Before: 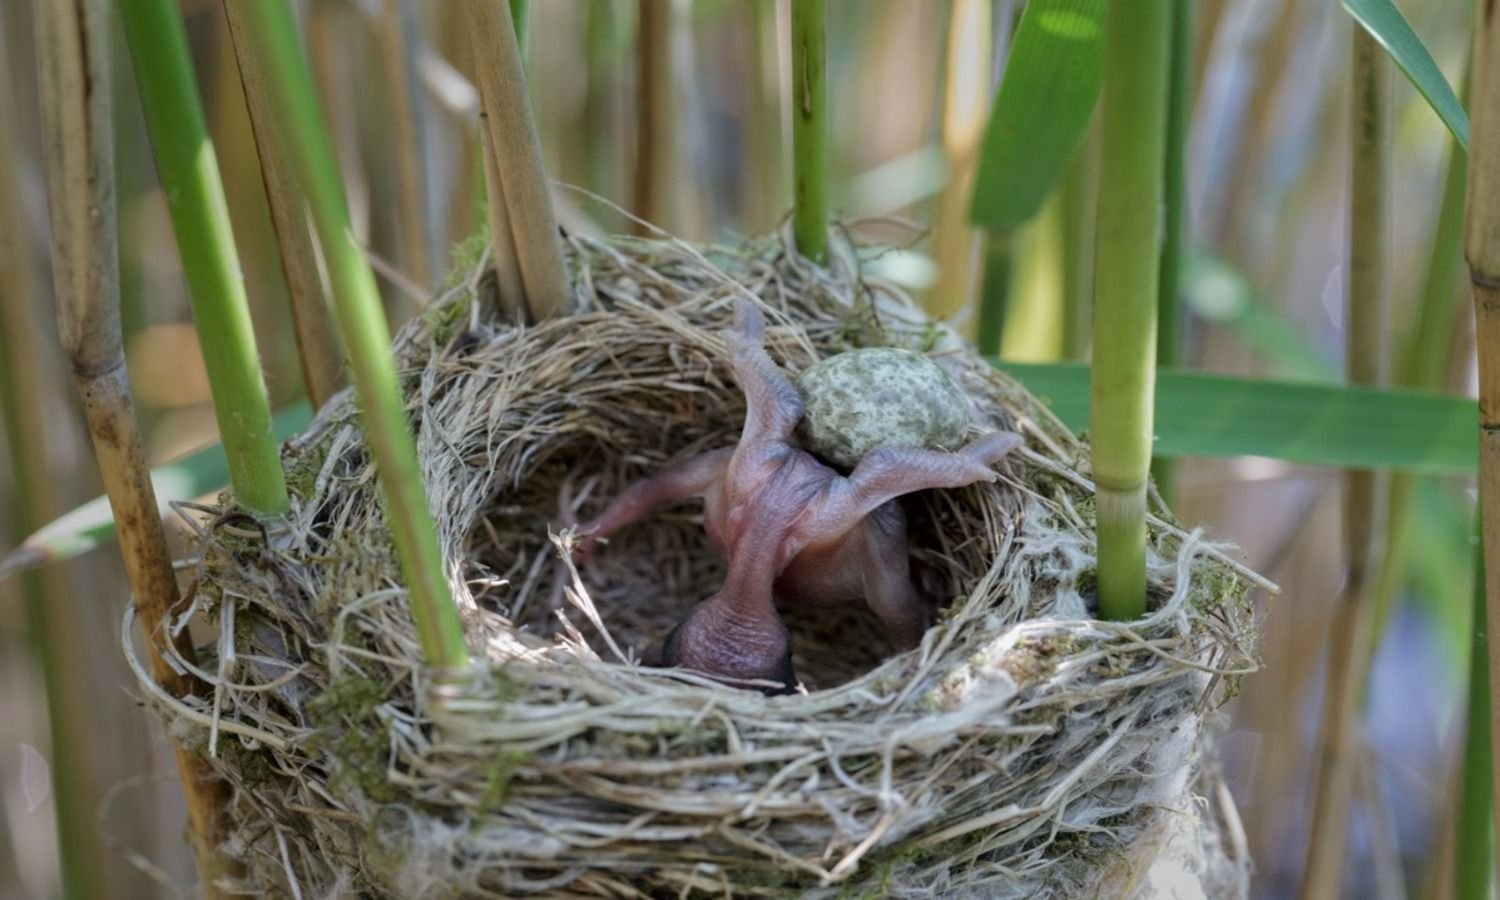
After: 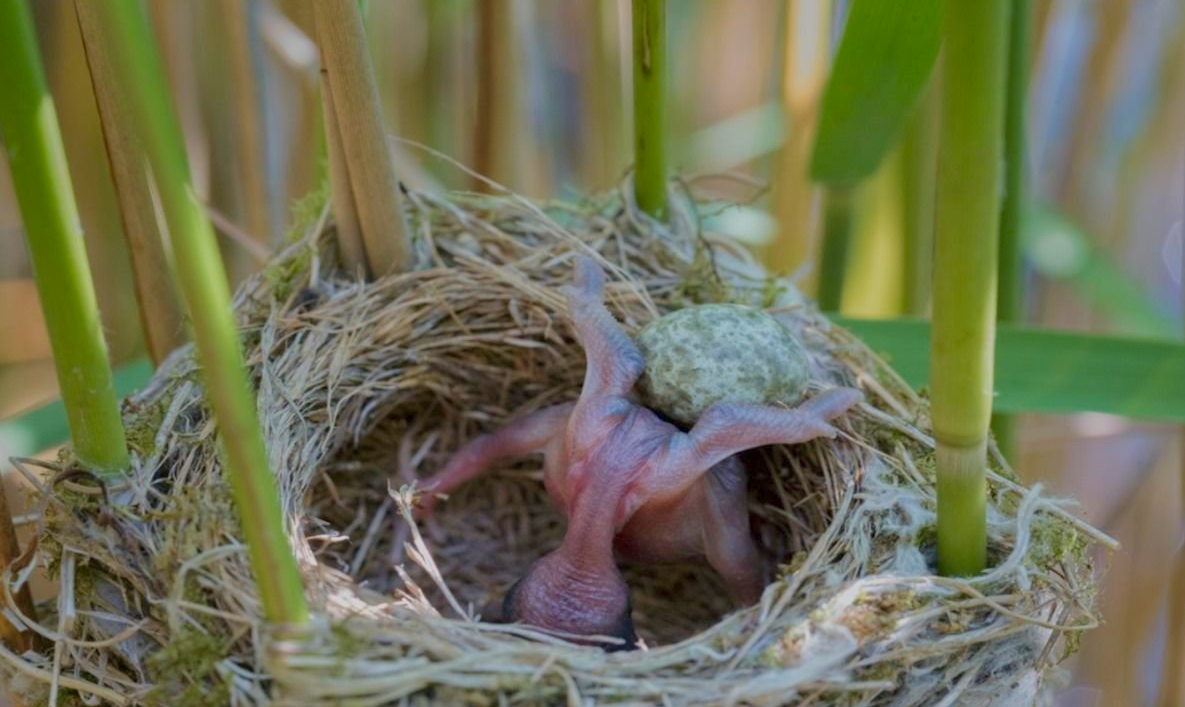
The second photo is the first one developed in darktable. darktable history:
tone equalizer: on, module defaults
color balance rgb: perceptual saturation grading › global saturation 19.509%, hue shift -3.97°, perceptual brilliance grading › global brilliance 1.869%, perceptual brilliance grading › highlights -3.712%, contrast -20.647%
velvia: on, module defaults
contrast brightness saturation: saturation -0.04
crop and rotate: left 10.674%, top 4.984%, right 10.324%, bottom 16.41%
